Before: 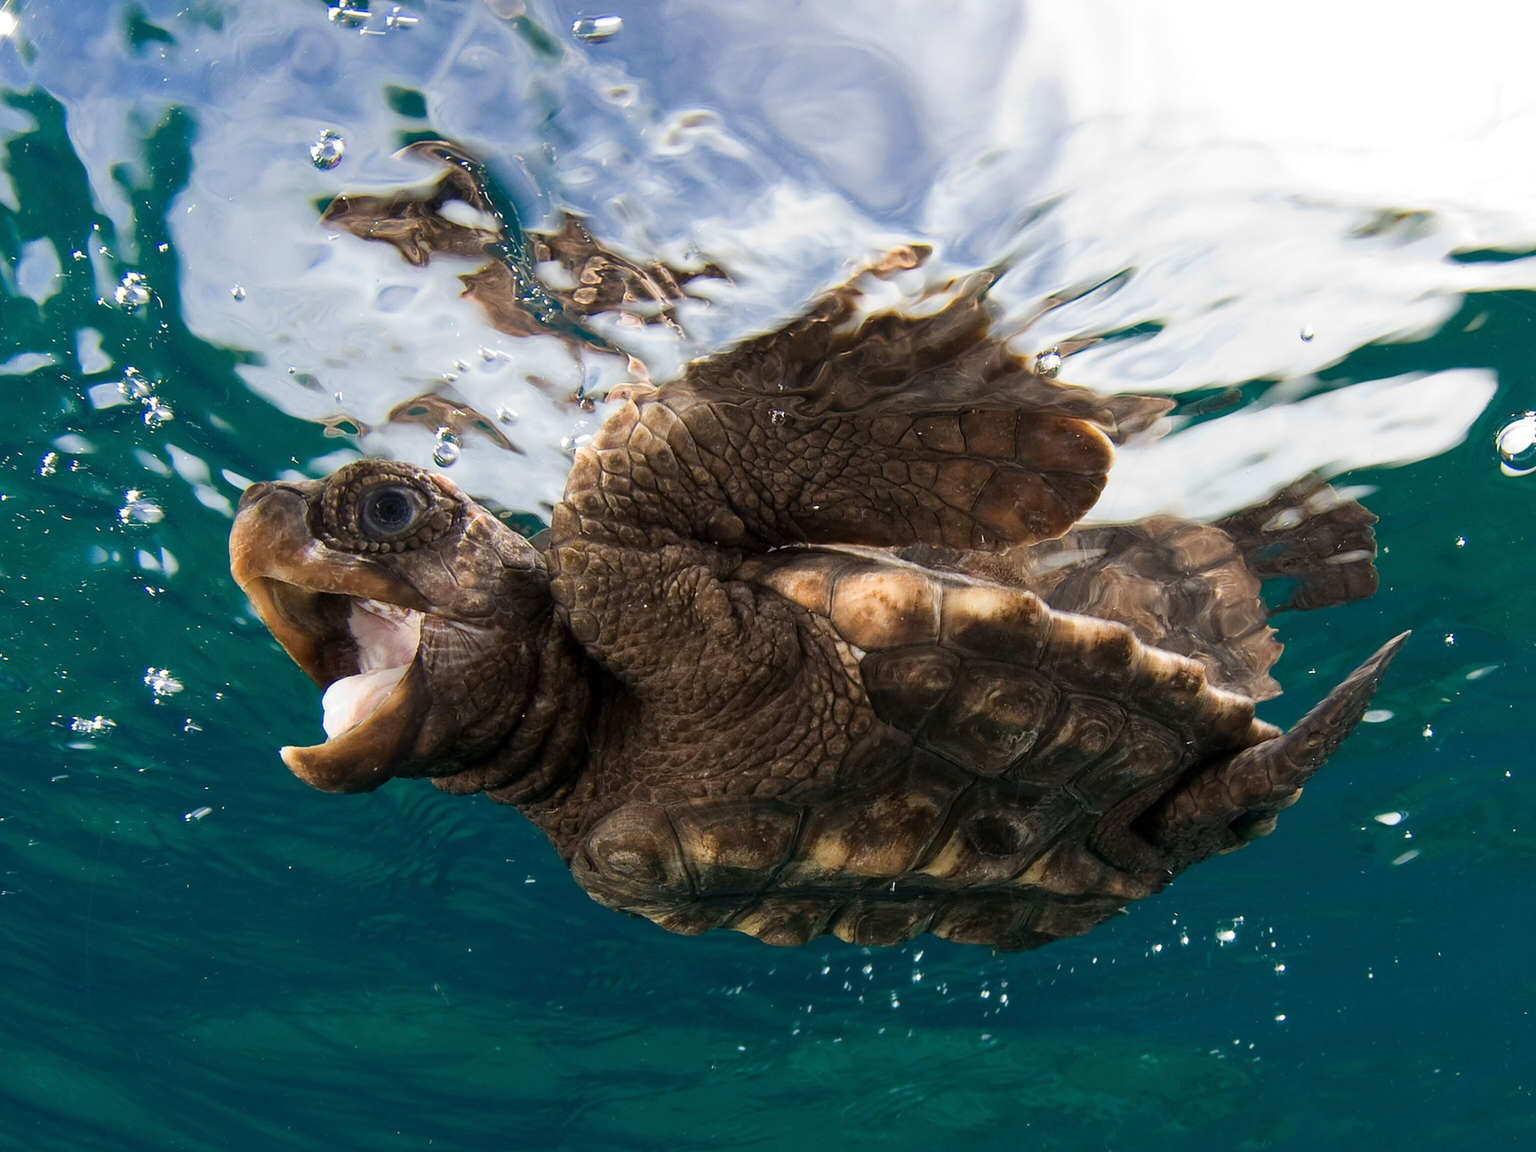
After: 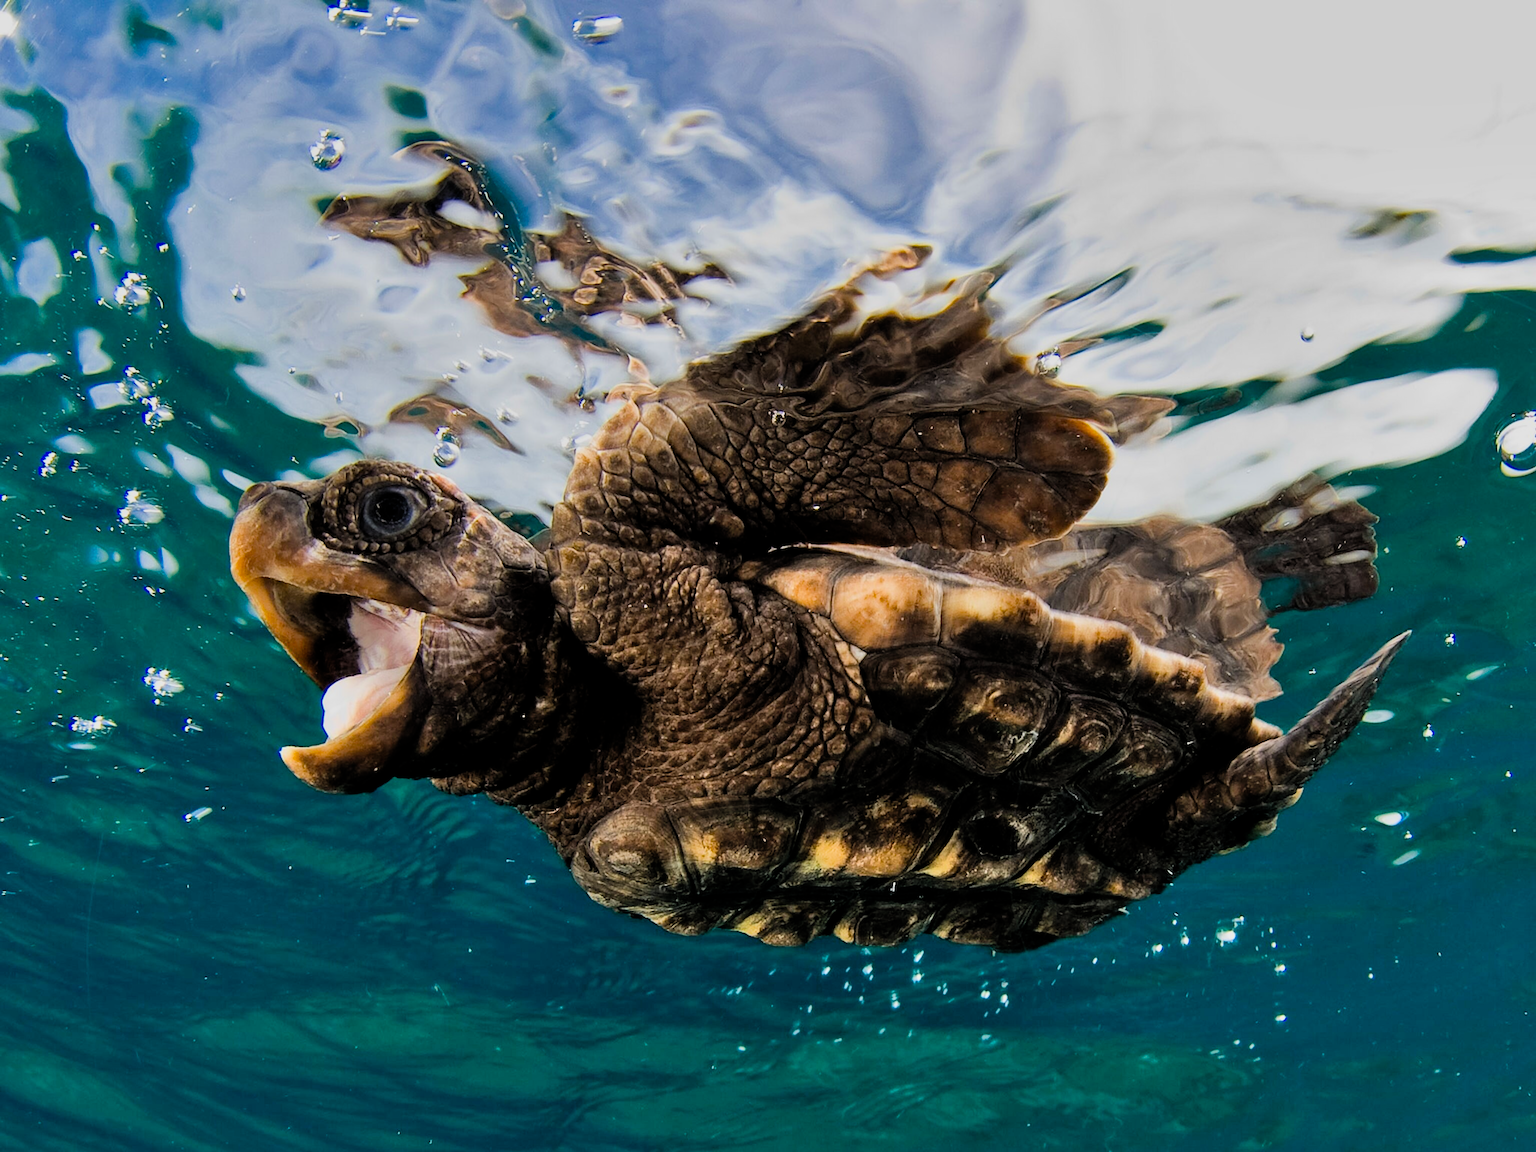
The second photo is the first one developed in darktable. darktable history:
shadows and highlights: white point adjustment 0.05, highlights color adjustment 55.9%, soften with gaussian
filmic rgb: black relative exposure -7.75 EV, white relative exposure 4.4 EV, threshold 3 EV, target black luminance 0%, hardness 3.76, latitude 50.51%, contrast 1.074, highlights saturation mix 10%, shadows ↔ highlights balance -0.22%, color science v4 (2020), enable highlight reconstruction true
